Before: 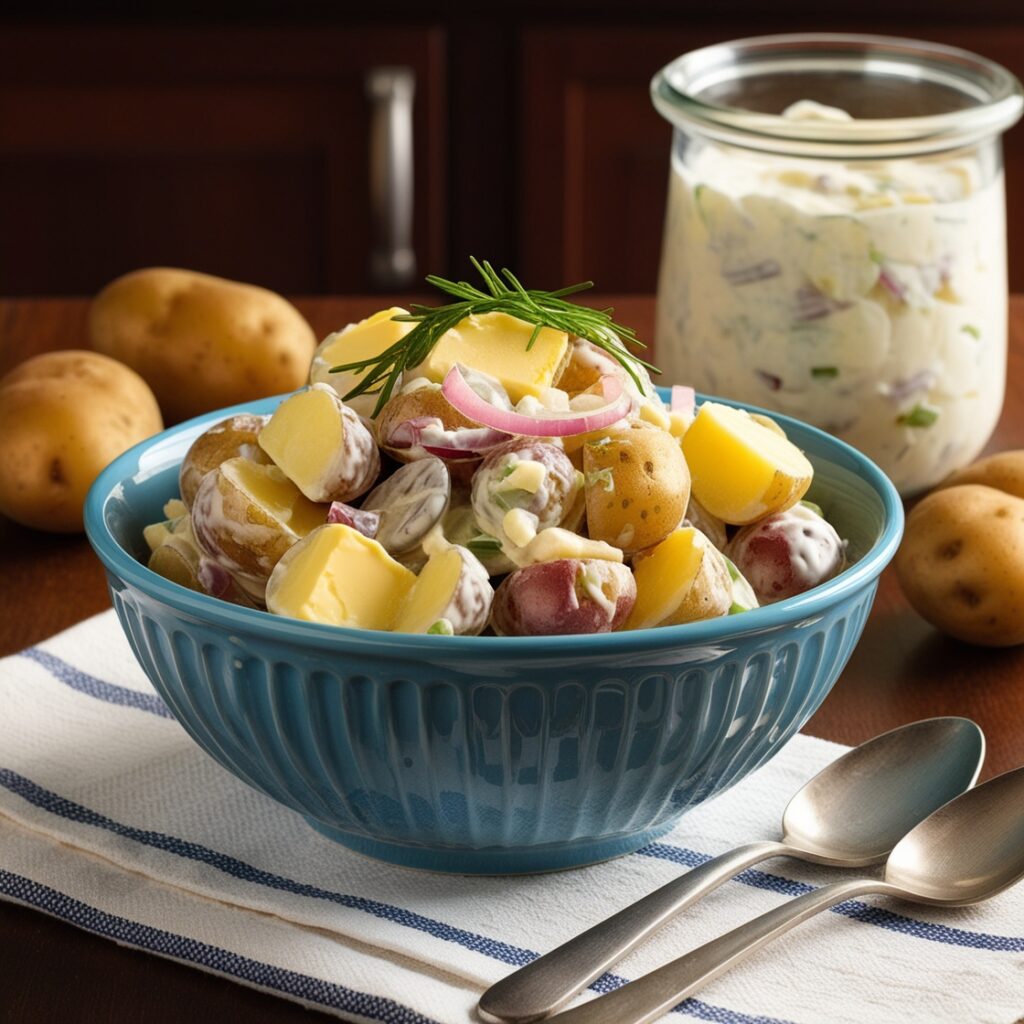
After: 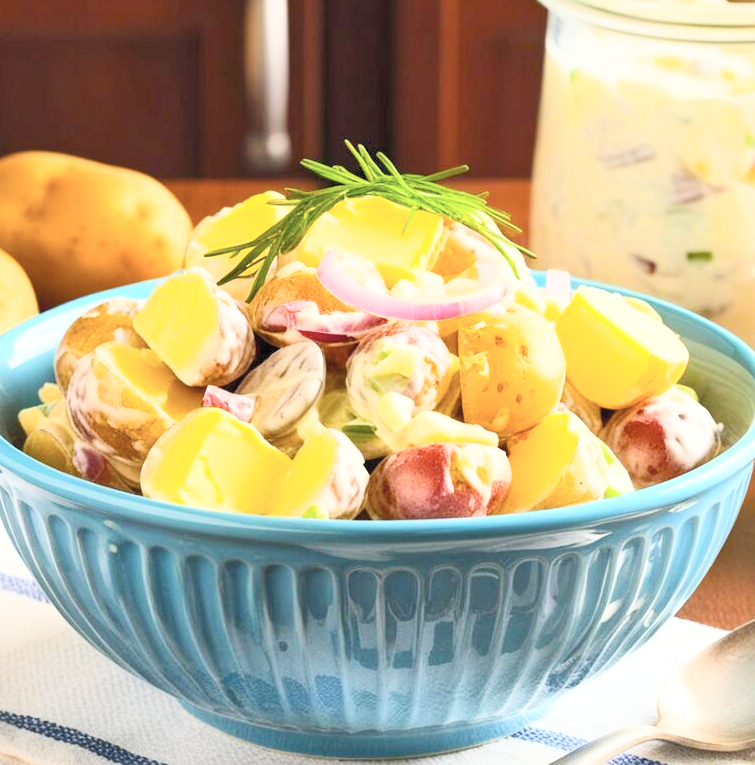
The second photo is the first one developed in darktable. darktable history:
exposure: exposure 1 EV, compensate exposure bias true, compensate highlight preservation false
local contrast: mode bilateral grid, contrast 20, coarseness 49, detail 119%, midtone range 0.2
contrast brightness saturation: contrast 0.374, brightness 0.516
crop and rotate: left 12.233%, top 11.342%, right 13.975%, bottom 13.876%
filmic rgb: black relative exposure -7.65 EV, white relative exposure 4.56 EV, hardness 3.61
tone equalizer: -8 EV 0.251 EV, -7 EV 0.452 EV, -6 EV 0.436 EV, -5 EV 0.256 EV, -3 EV -0.252 EV, -2 EV -0.444 EV, -1 EV -0.401 EV, +0 EV -0.266 EV, mask exposure compensation -0.499 EV
color balance rgb: perceptual saturation grading › global saturation 24.888%, perceptual brilliance grading › global brilliance 9.753%, perceptual brilliance grading › shadows 15.514%, contrast -10.119%
